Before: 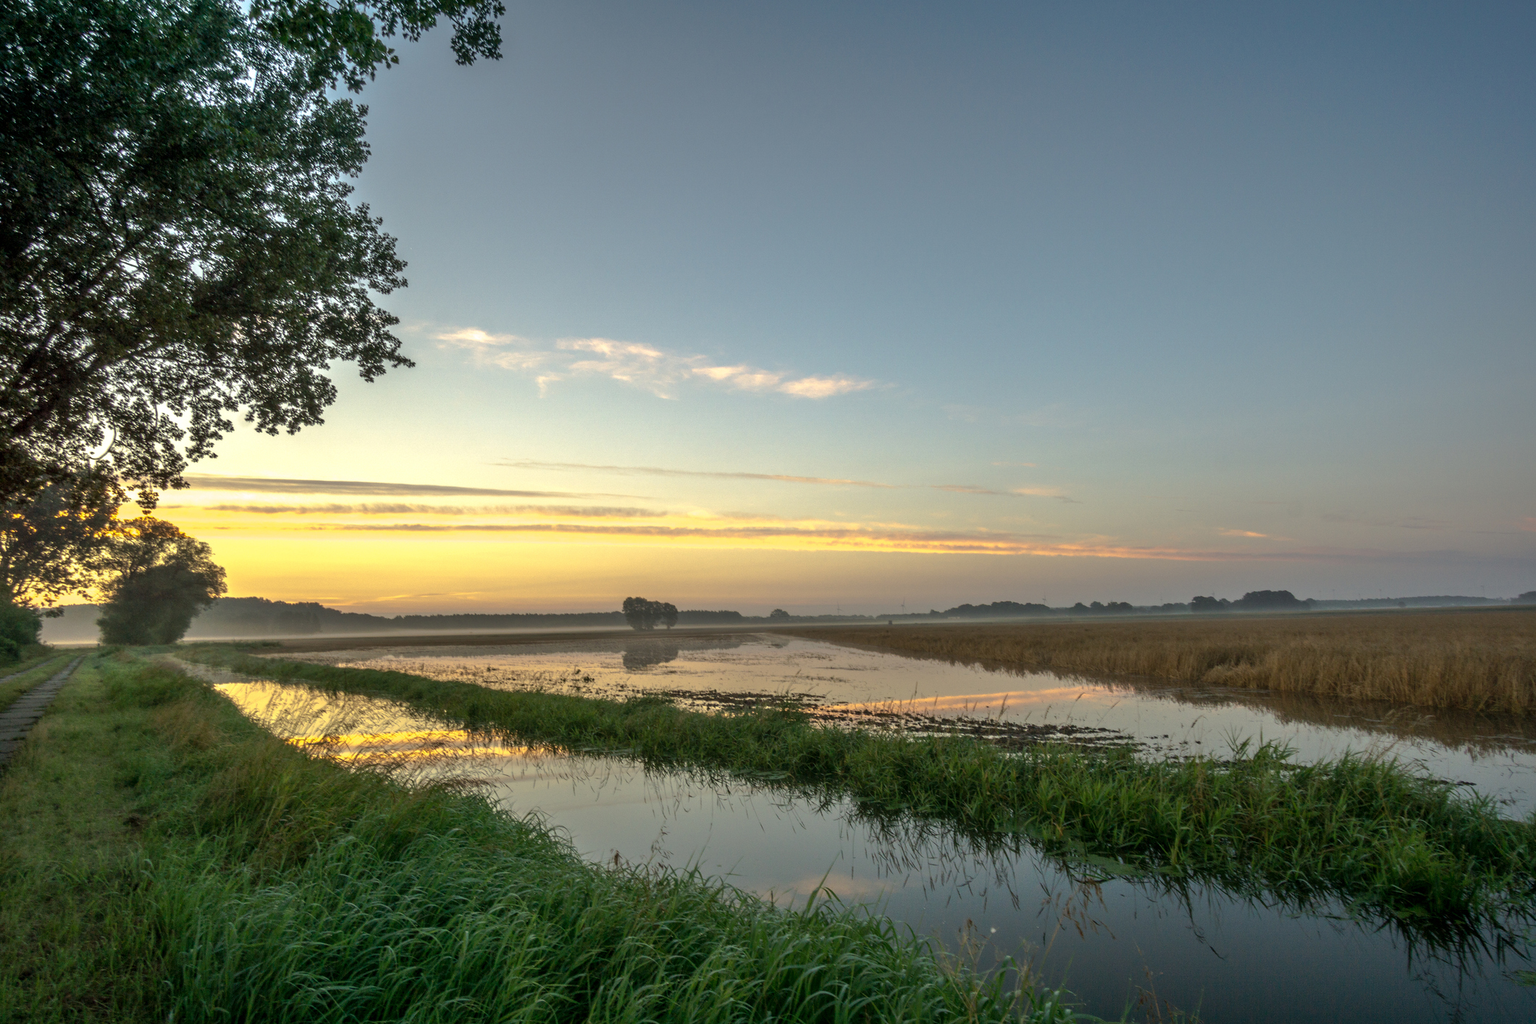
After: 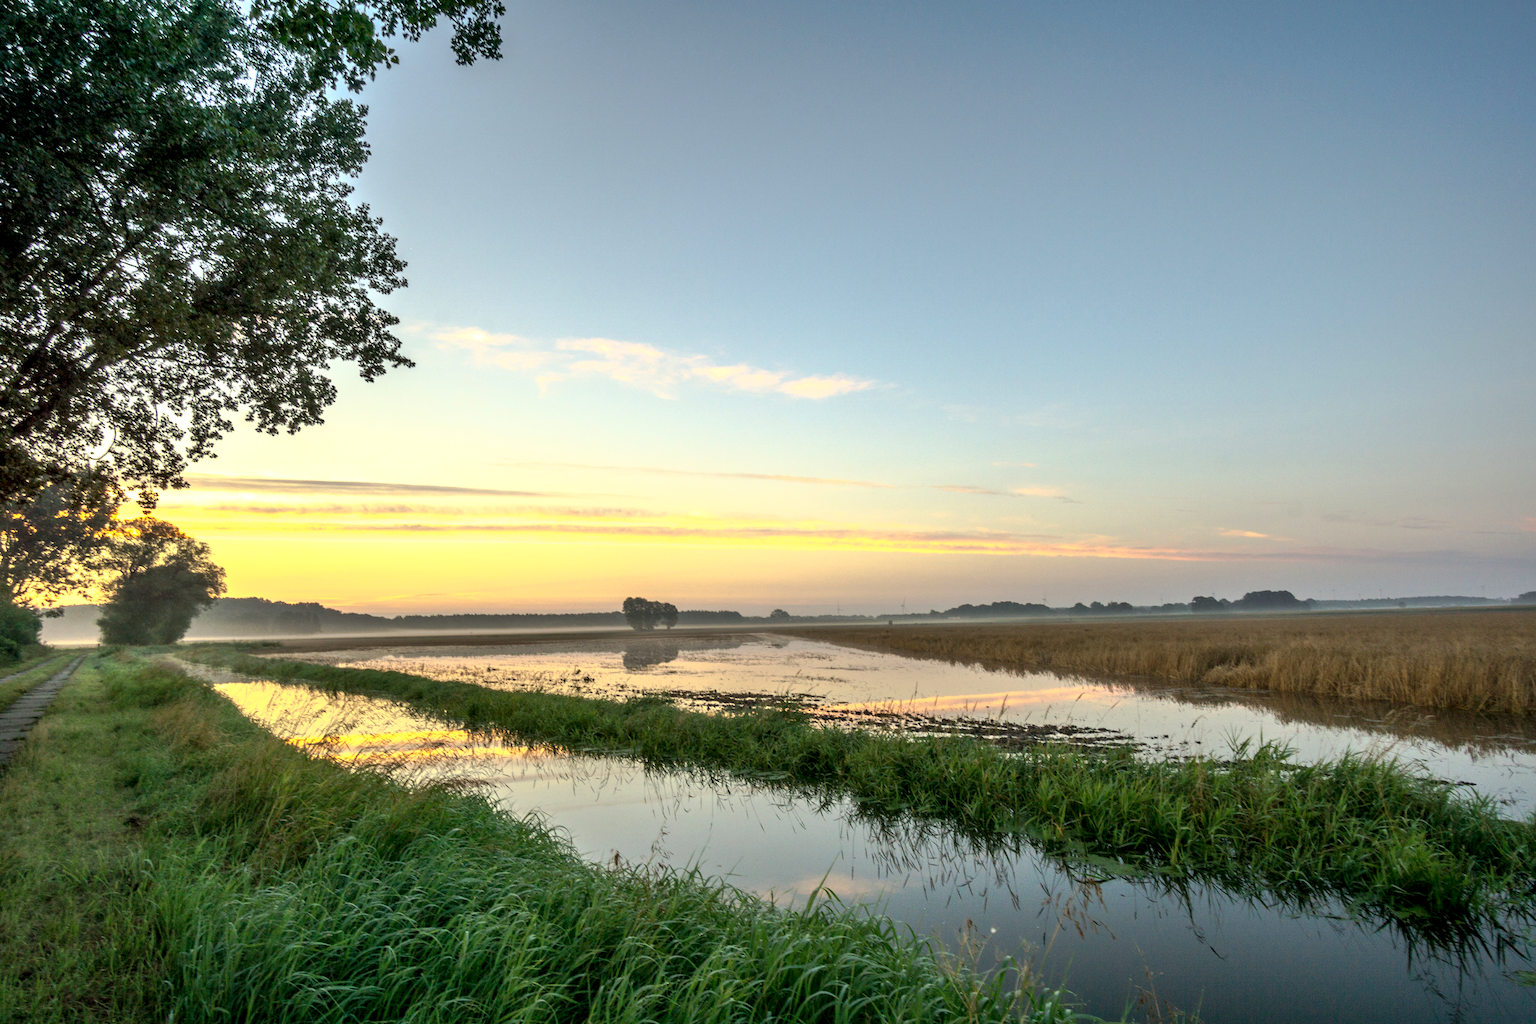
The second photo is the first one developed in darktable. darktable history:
base curve: curves: ch0 [(0, 0) (0.557, 0.834) (1, 1)]
contrast equalizer: octaves 7, y [[0.6 ×6], [0.55 ×6], [0 ×6], [0 ×6], [0 ×6]], mix 0.3
